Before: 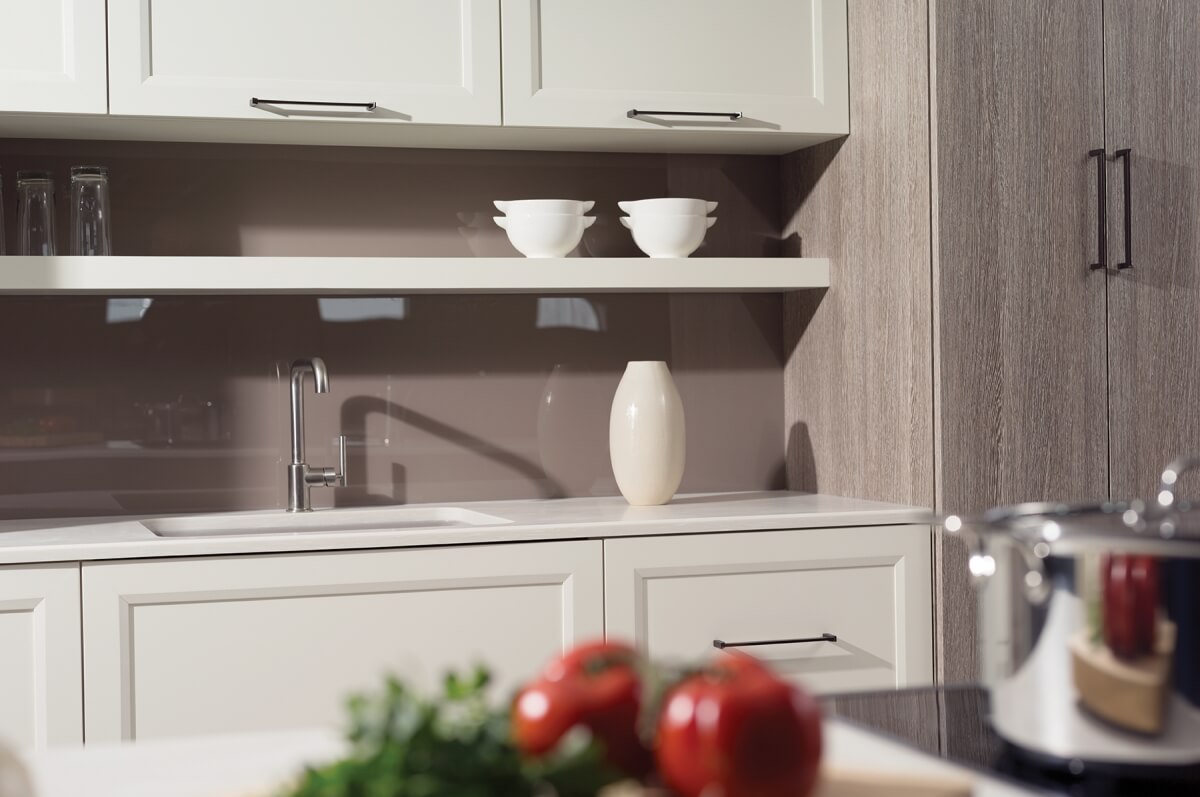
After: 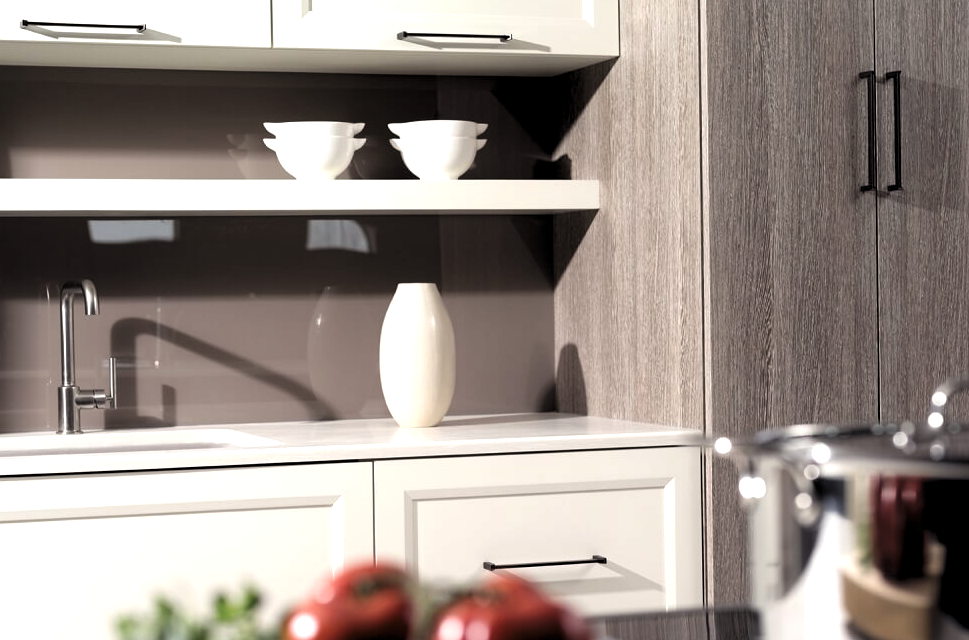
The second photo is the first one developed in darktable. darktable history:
crop: left 19.202%, top 9.825%, right 0.001%, bottom 9.64%
levels: white 99.97%, levels [0.116, 0.574, 1]
tone equalizer: -8 EV -0.759 EV, -7 EV -0.677 EV, -6 EV -0.635 EV, -5 EV -0.411 EV, -3 EV 0.373 EV, -2 EV 0.6 EV, -1 EV 0.69 EV, +0 EV 0.724 EV, mask exposure compensation -0.485 EV
